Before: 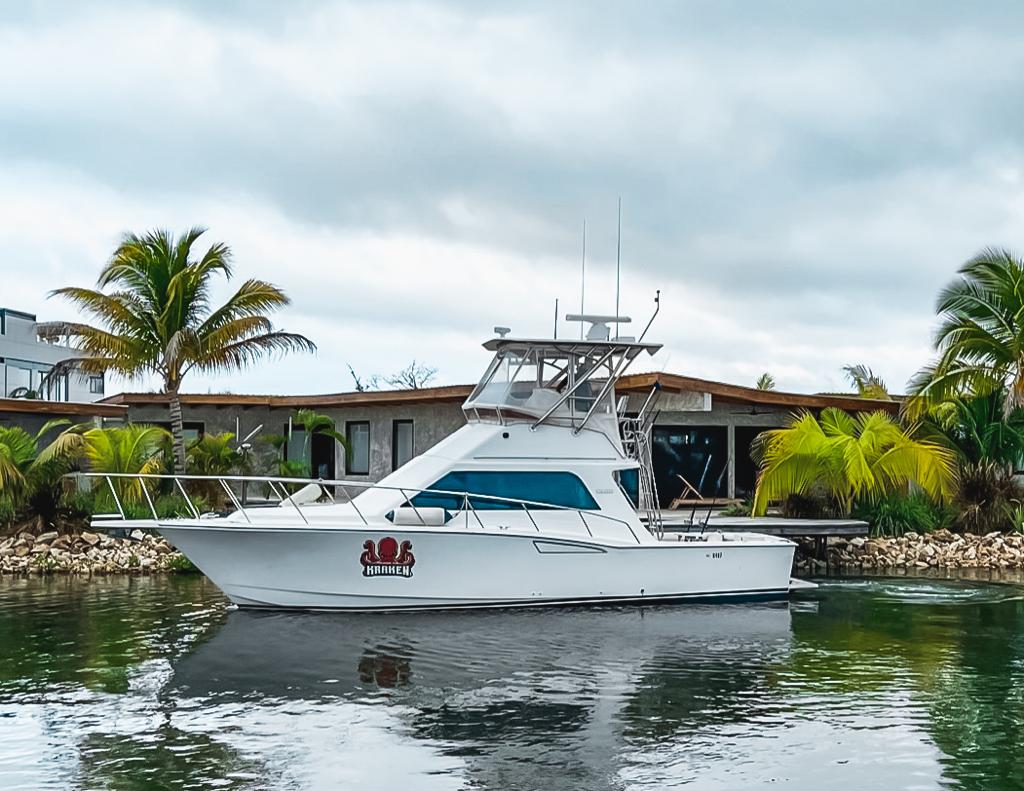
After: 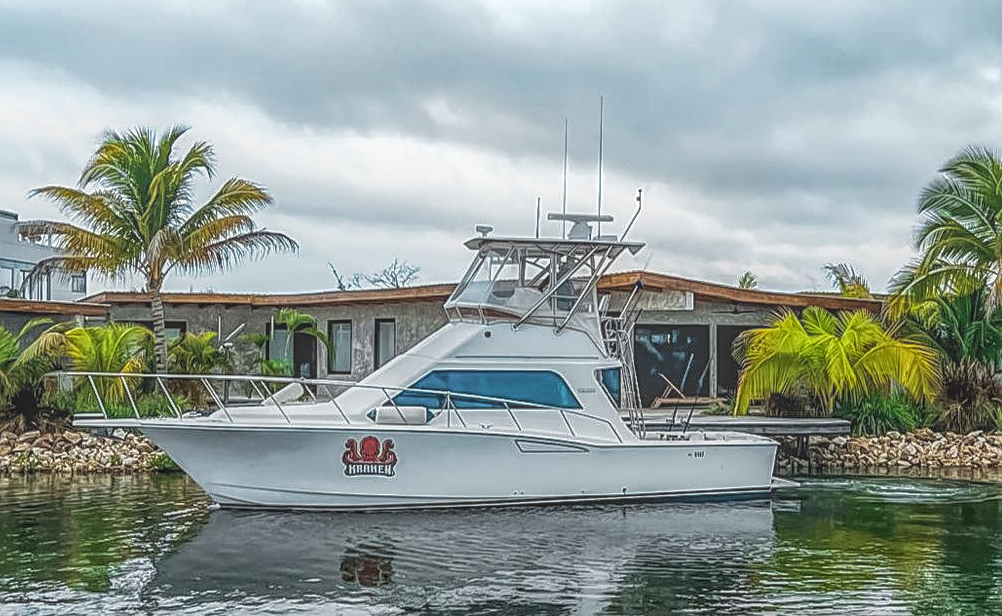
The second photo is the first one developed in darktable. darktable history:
local contrast: highlights 20%, shadows 30%, detail 200%, midtone range 0.2
crop and rotate: left 1.814%, top 12.818%, right 0.25%, bottom 9.225%
base curve: curves: ch0 [(0, 0) (0.989, 0.992)], preserve colors none
sharpen: on, module defaults
